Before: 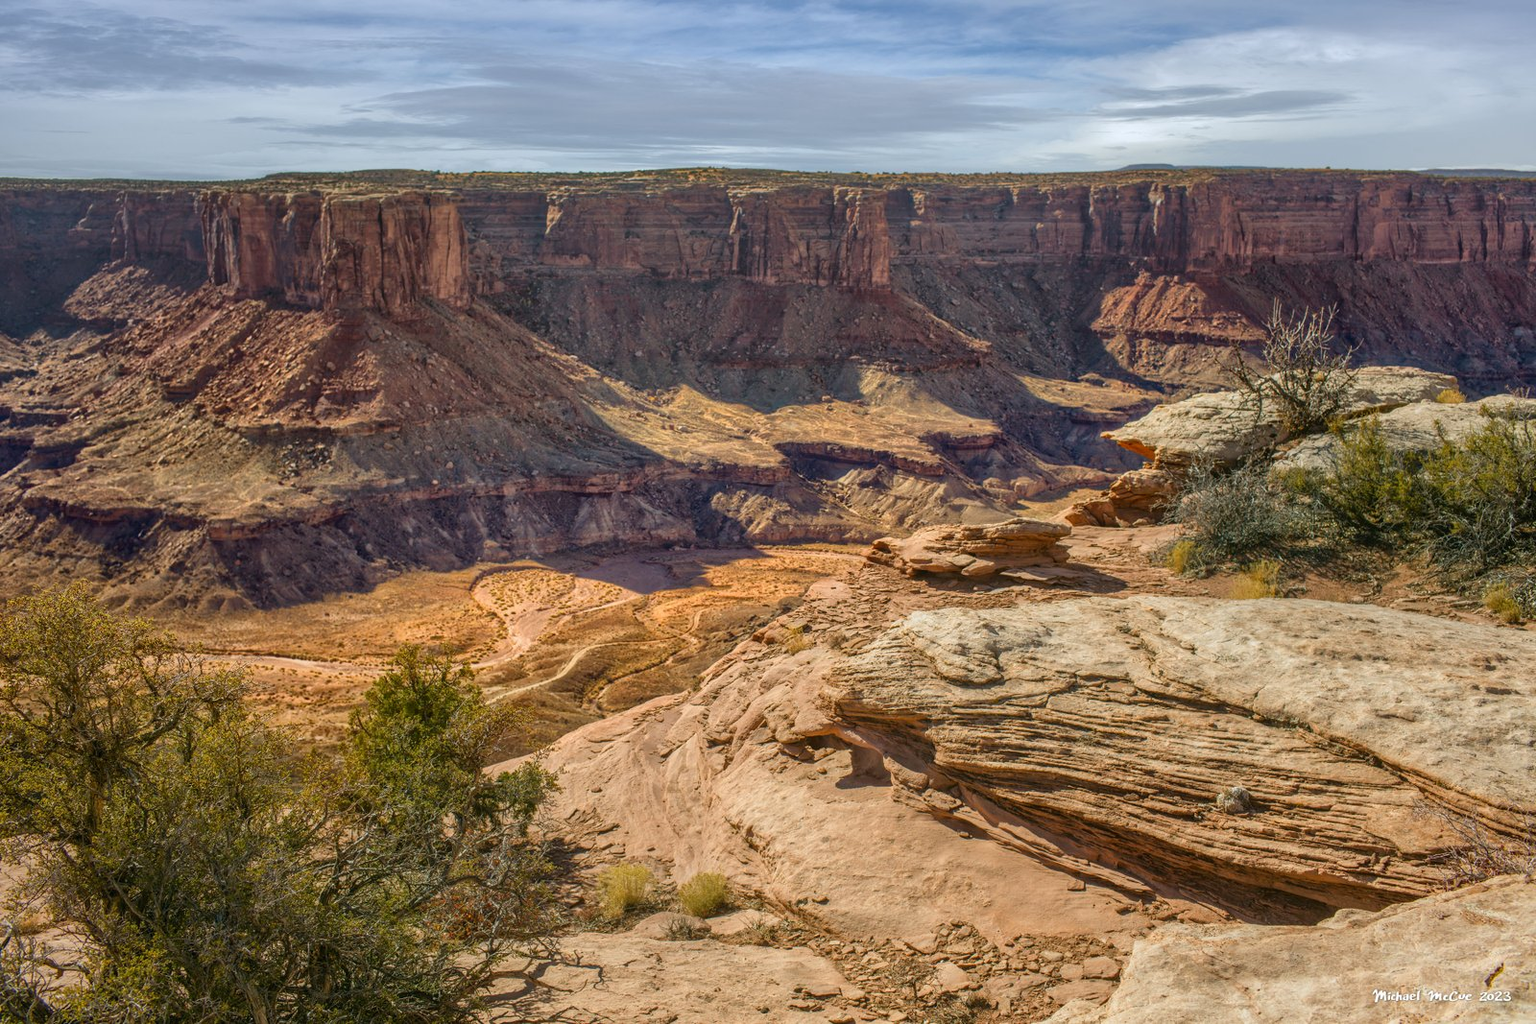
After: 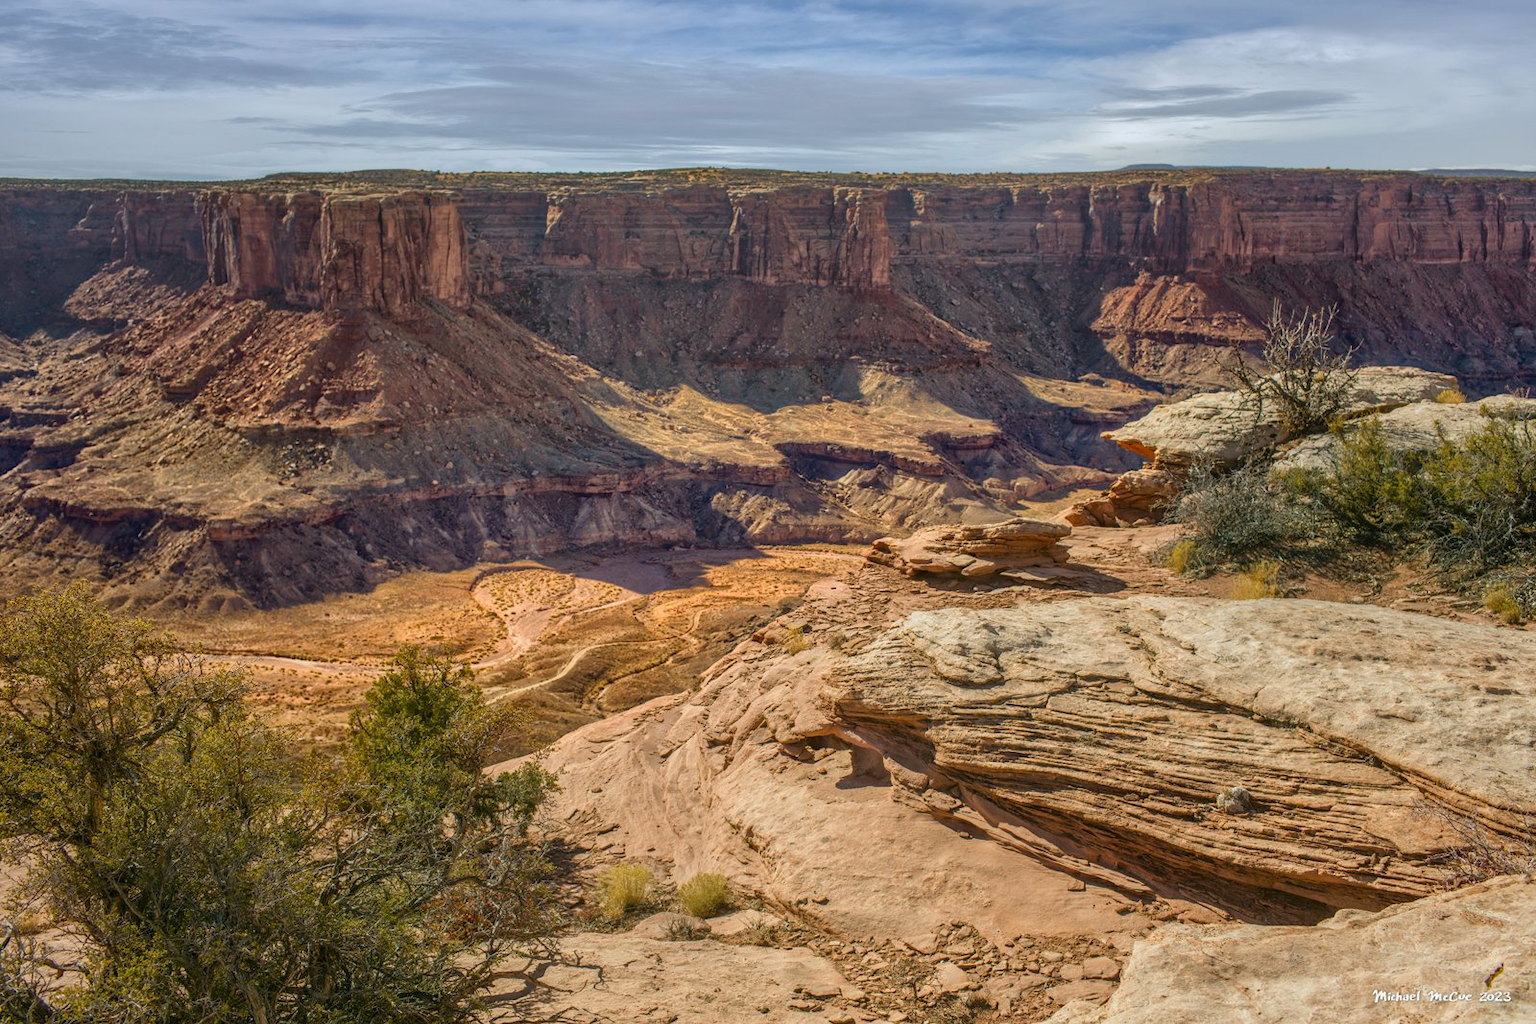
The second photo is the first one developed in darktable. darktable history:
tone equalizer: -8 EV -0.002 EV, -7 EV 0.005 EV, -6 EV -0.009 EV, -5 EV 0.011 EV, -4 EV -0.012 EV, -3 EV 0.007 EV, -2 EV -0.062 EV, -1 EV -0.293 EV, +0 EV -0.582 EV, smoothing diameter 2%, edges refinement/feathering 20, mask exposure compensation -1.57 EV, filter diffusion 5
